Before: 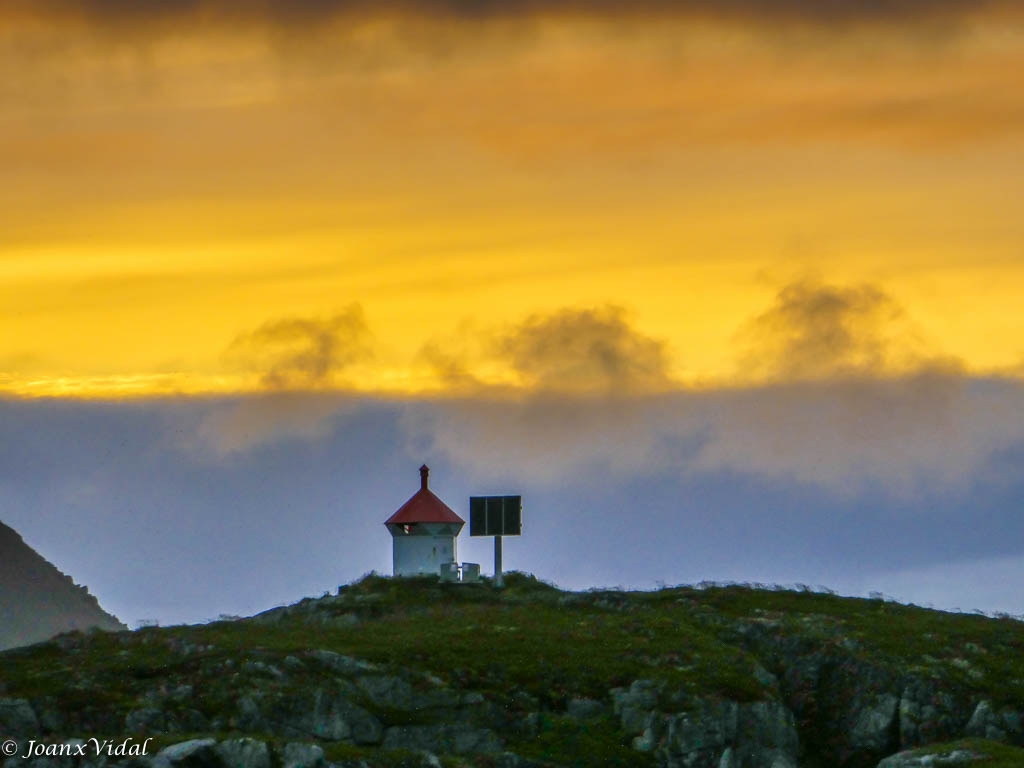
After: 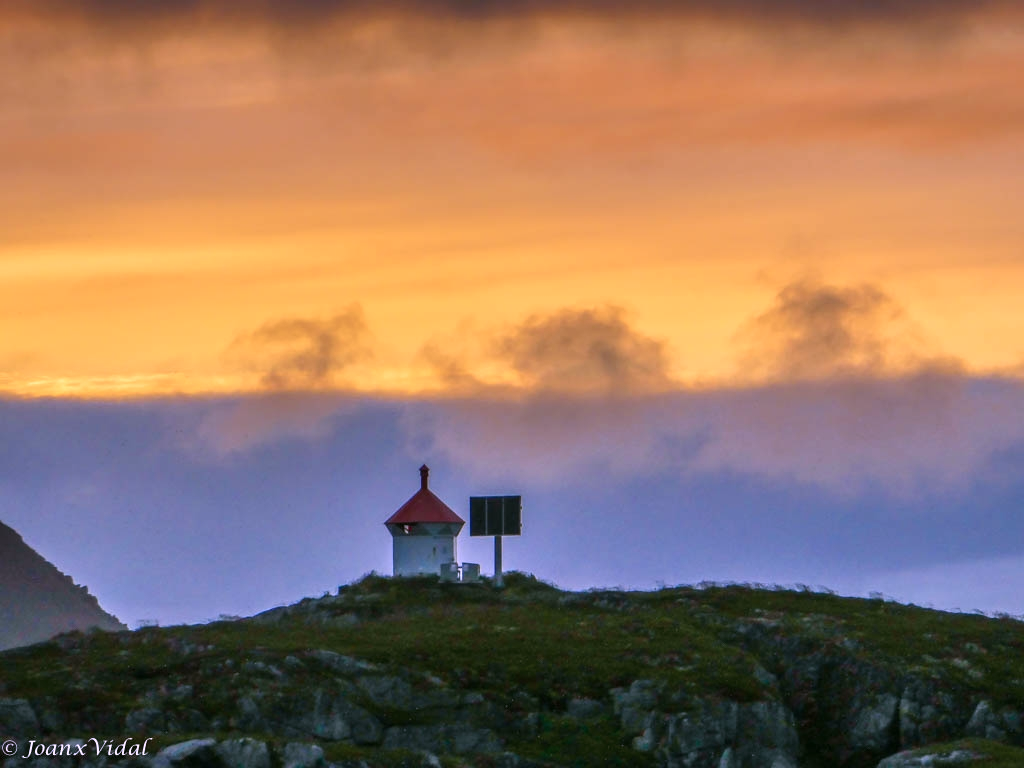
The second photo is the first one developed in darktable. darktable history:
color correction: highlights a* 15.24, highlights b* -24.66
